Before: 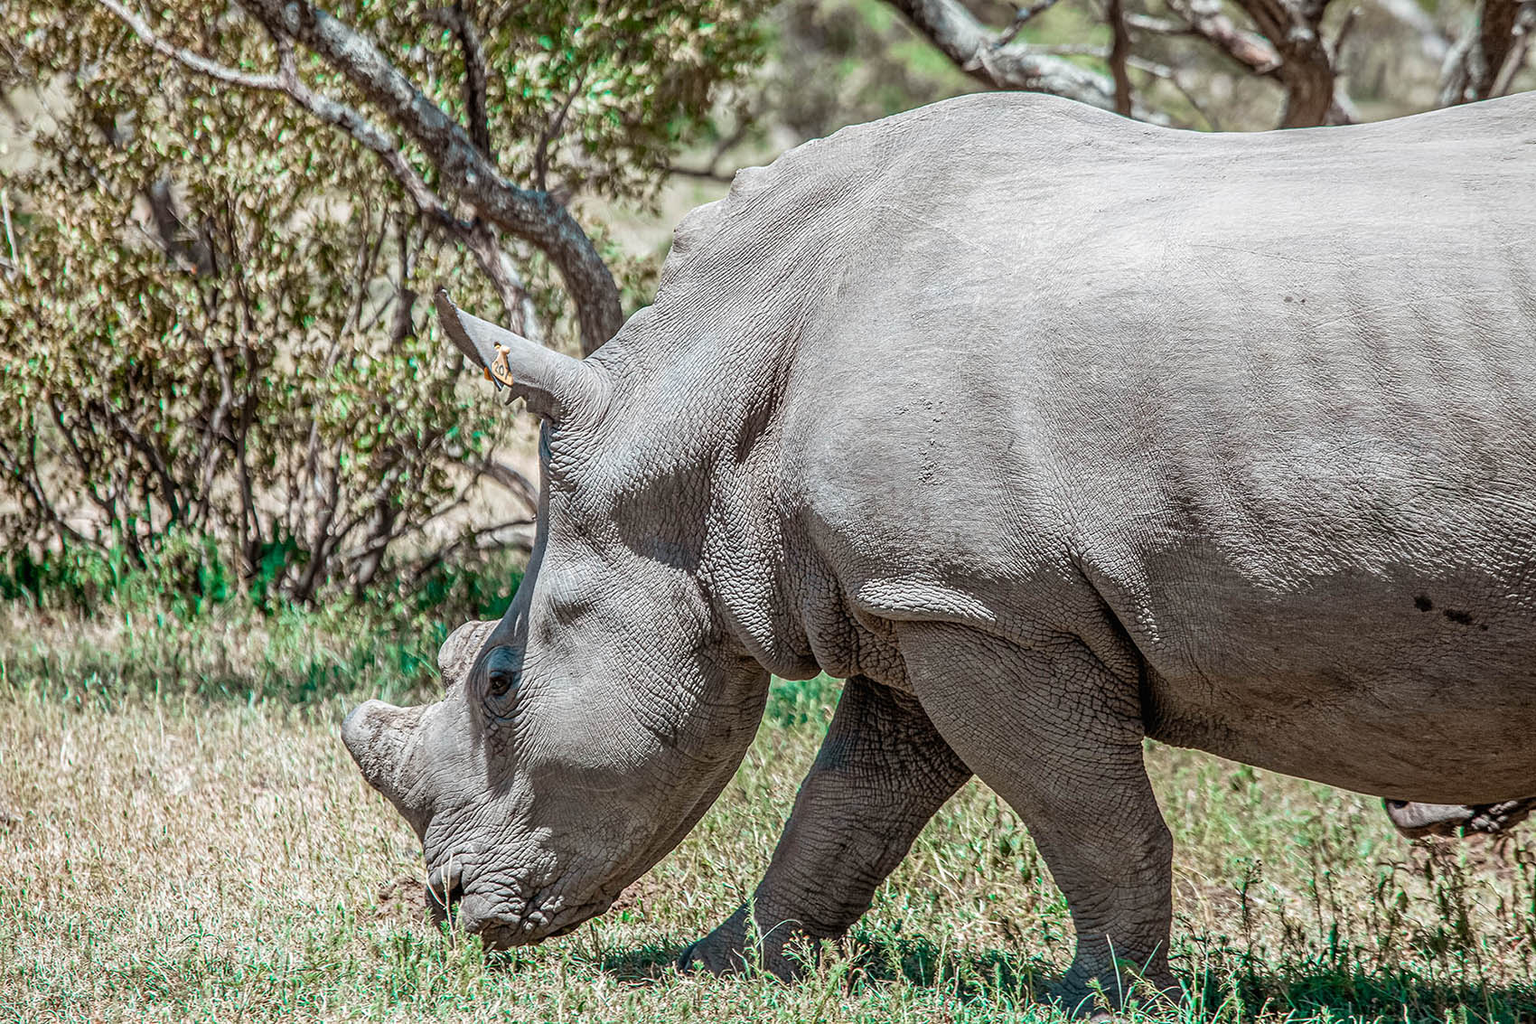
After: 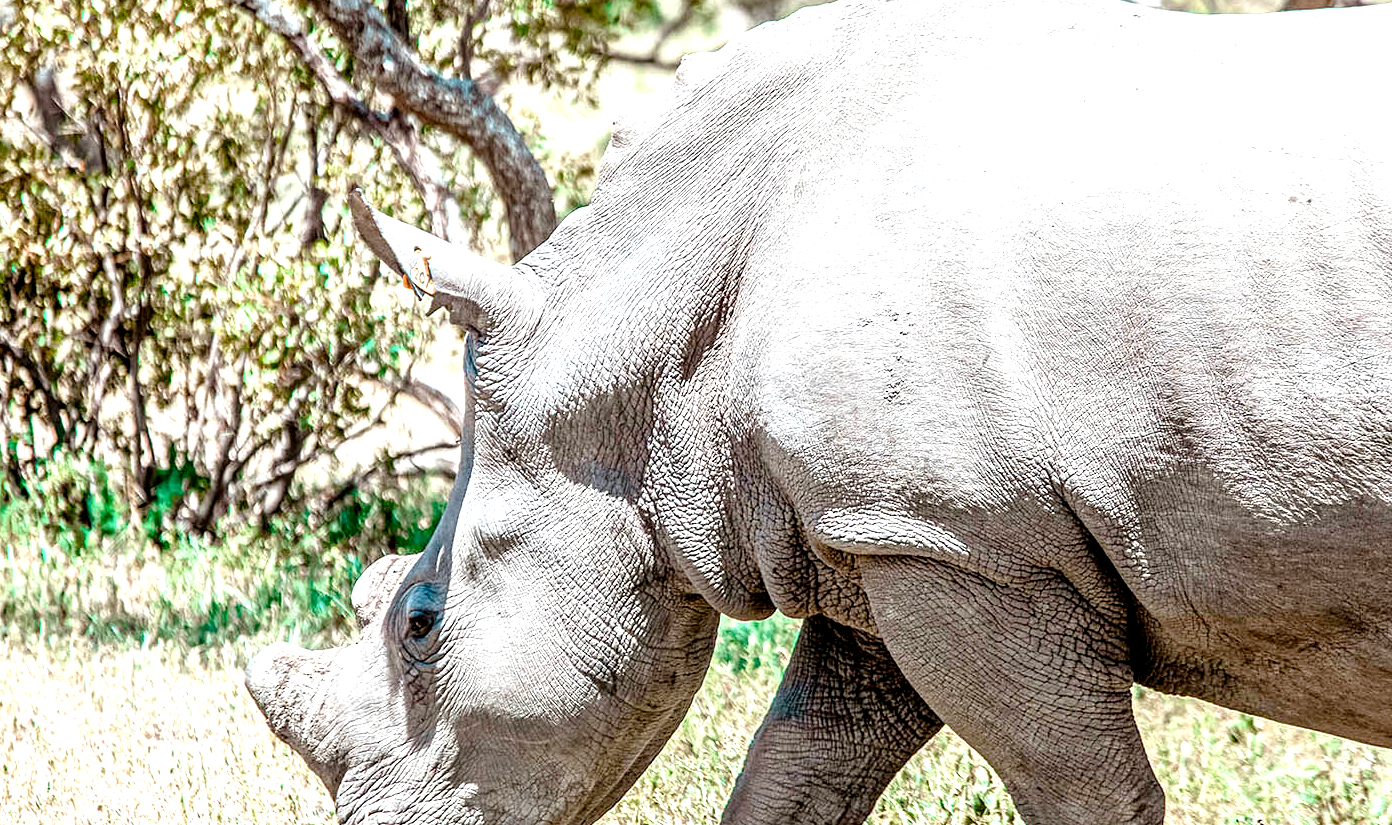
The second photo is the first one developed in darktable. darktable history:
crop: left 7.854%, top 11.694%, right 10.222%, bottom 15.454%
tone curve: curves: ch0 [(0, 0) (0.08, 0.056) (0.4, 0.4) (0.6, 0.612) (0.92, 0.924) (1, 1)], color space Lab, independent channels, preserve colors none
color balance rgb: global offset › luminance -0.854%, linear chroma grading › shadows -8.437%, linear chroma grading › global chroma 9.831%, perceptual saturation grading › global saturation 20%, perceptual saturation grading › highlights -49.866%, perceptual saturation grading › shadows 25.057%, global vibrance 20%
tone equalizer: -8 EV -0.746 EV, -7 EV -0.709 EV, -6 EV -0.61 EV, -5 EV -0.4 EV, -3 EV 0.405 EV, -2 EV 0.6 EV, -1 EV 0.687 EV, +0 EV 0.739 EV
exposure: black level correction -0.002, exposure 0.532 EV, compensate highlight preservation false
